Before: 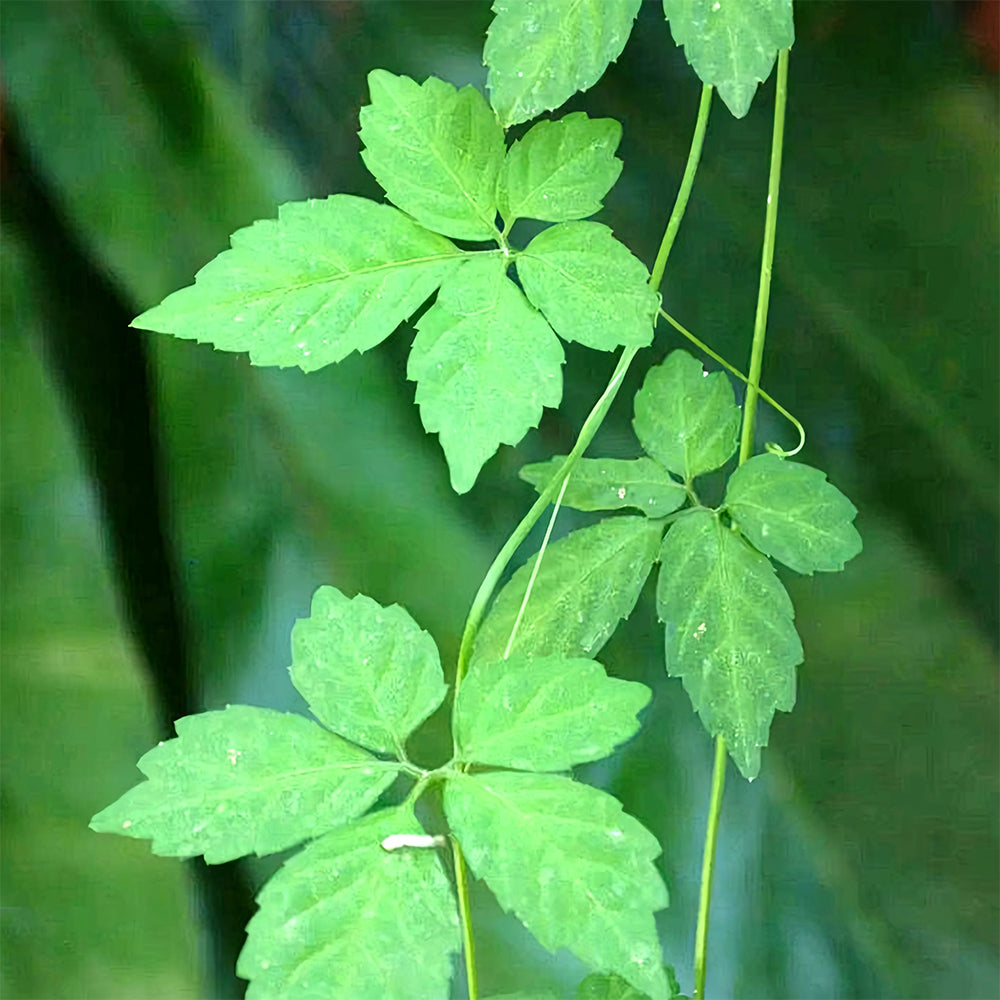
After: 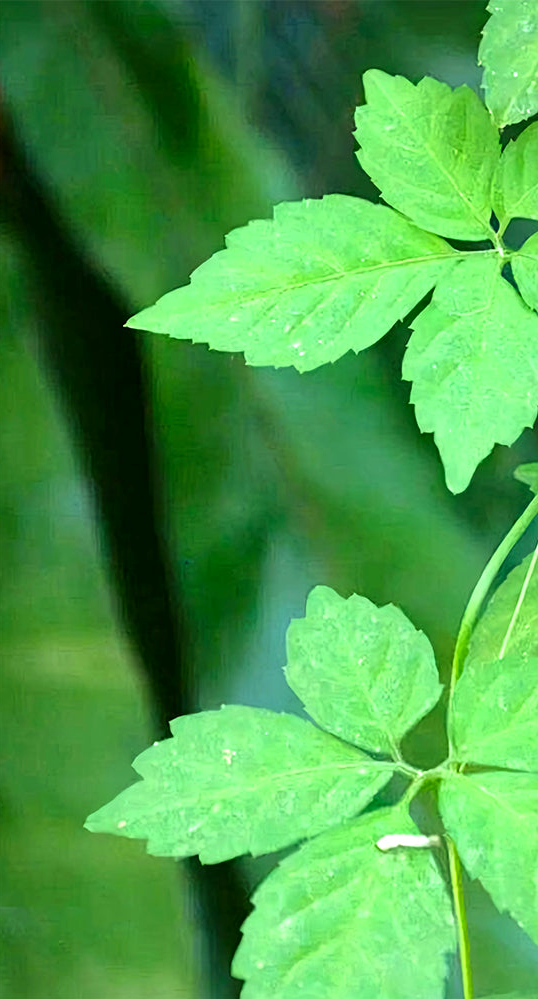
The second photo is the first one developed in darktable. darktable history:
crop: left 0.587%, right 45.588%, bottom 0.086%
contrast brightness saturation: saturation 0.1
